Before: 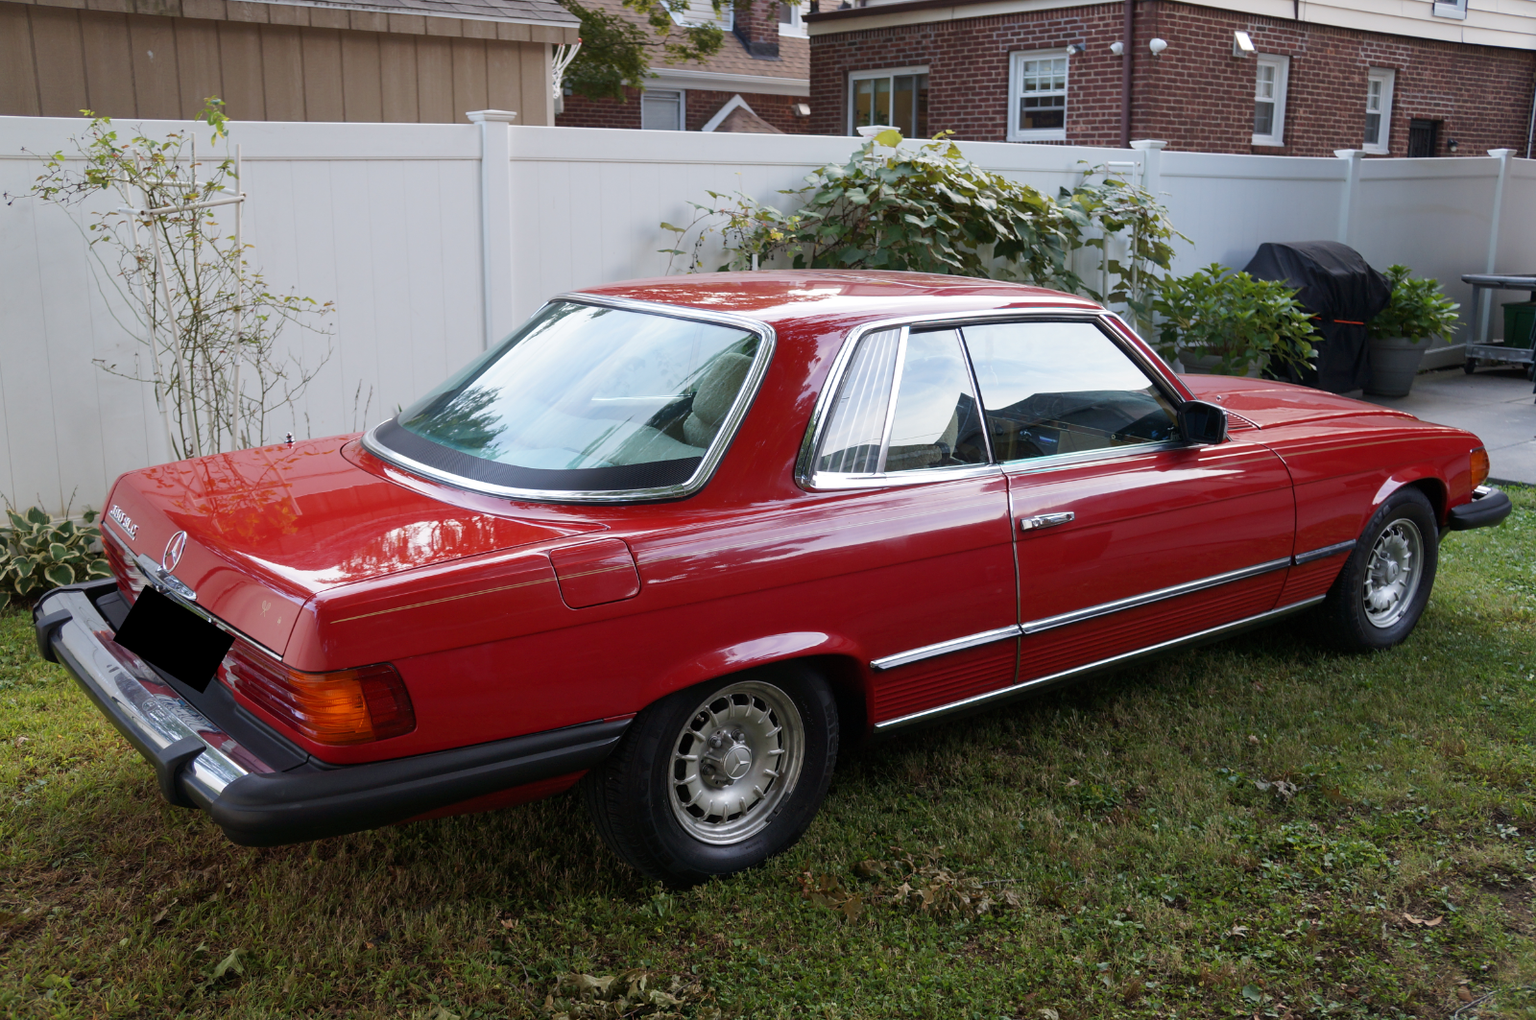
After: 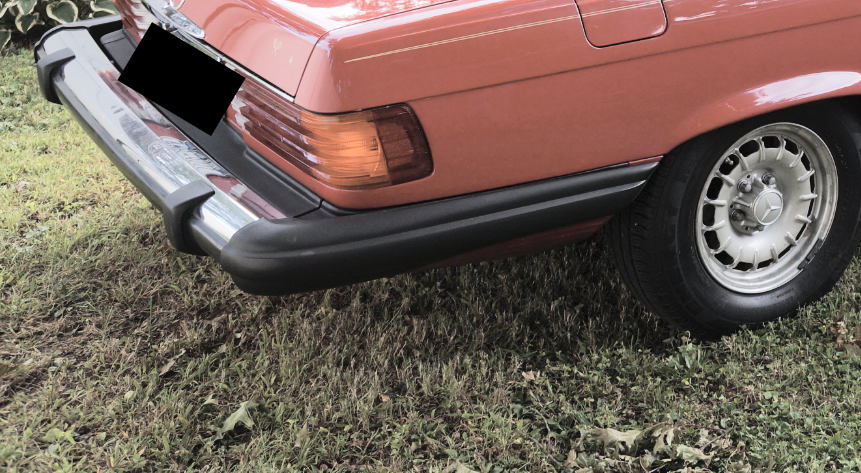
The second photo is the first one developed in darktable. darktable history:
crop and rotate: top 55.314%, right 46.156%, bottom 0.129%
tone equalizer: -7 EV 0.157 EV, -6 EV 0.619 EV, -5 EV 1.15 EV, -4 EV 1.34 EV, -3 EV 1.16 EV, -2 EV 0.6 EV, -1 EV 0.168 EV, edges refinement/feathering 500, mask exposure compensation -1.57 EV, preserve details no
contrast brightness saturation: brightness 0.19, saturation -0.499
